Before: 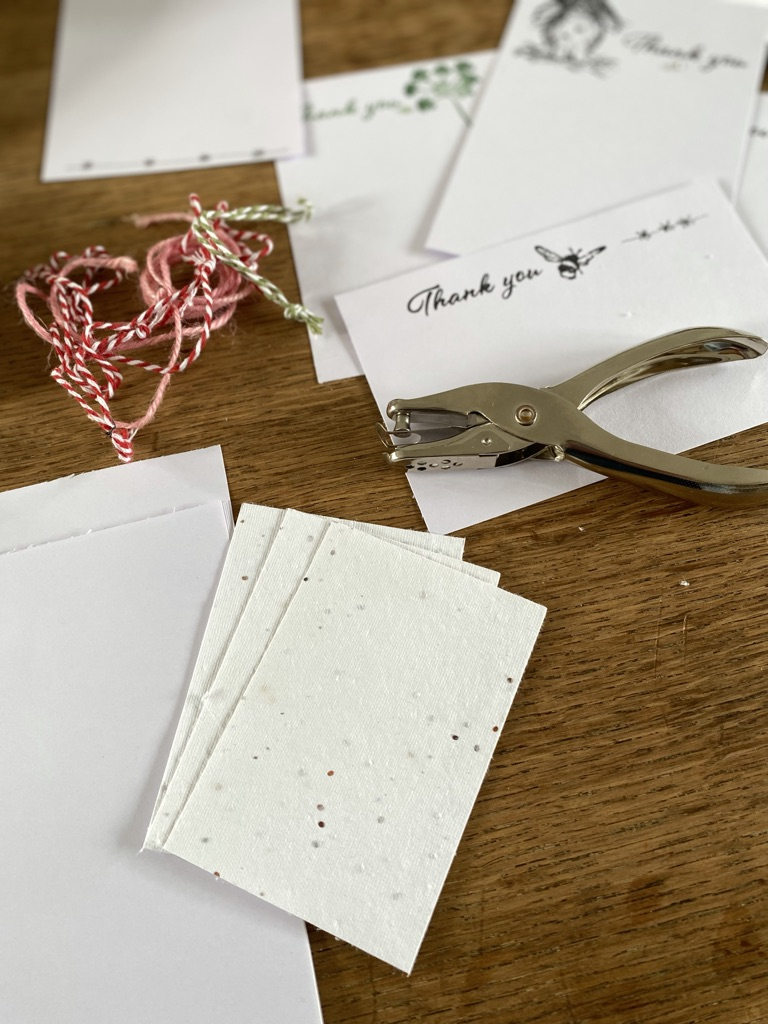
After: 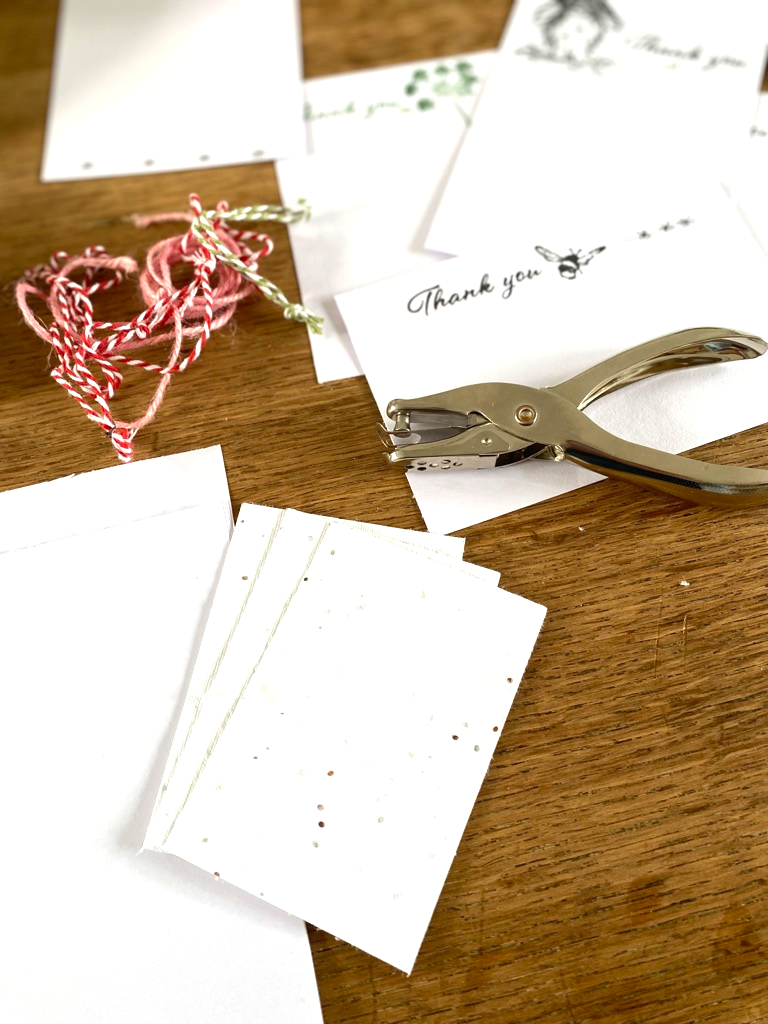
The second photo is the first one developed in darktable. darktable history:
tone equalizer: on, module defaults
exposure: black level correction 0, exposure 0.7 EV, compensate highlight preservation false
